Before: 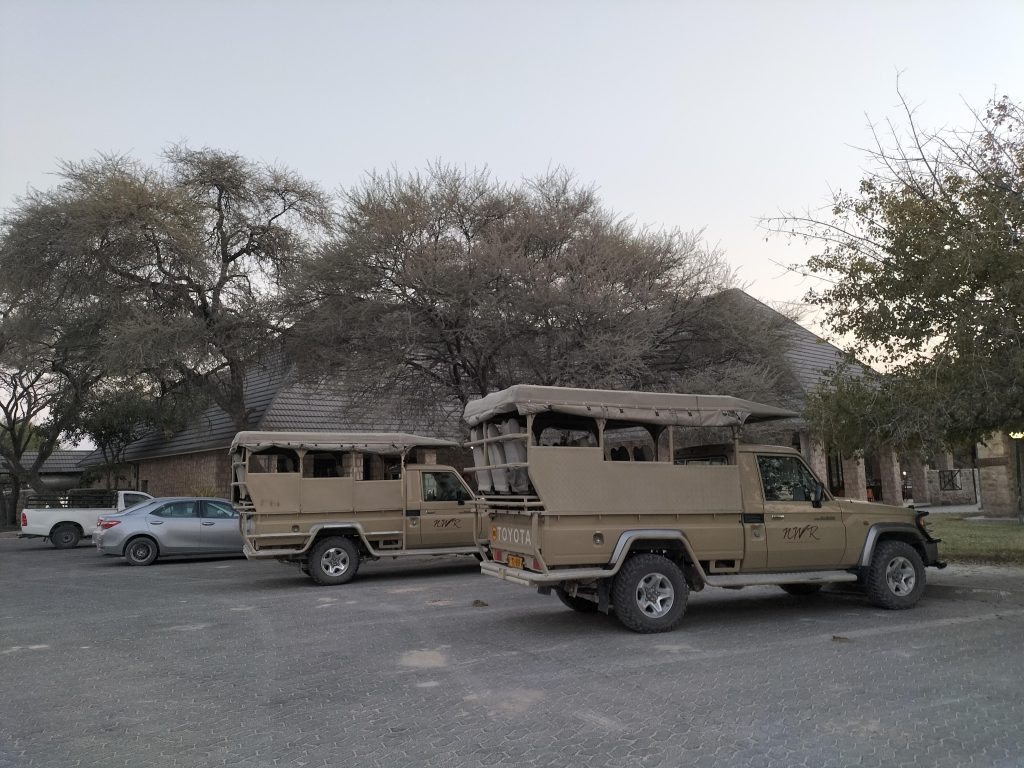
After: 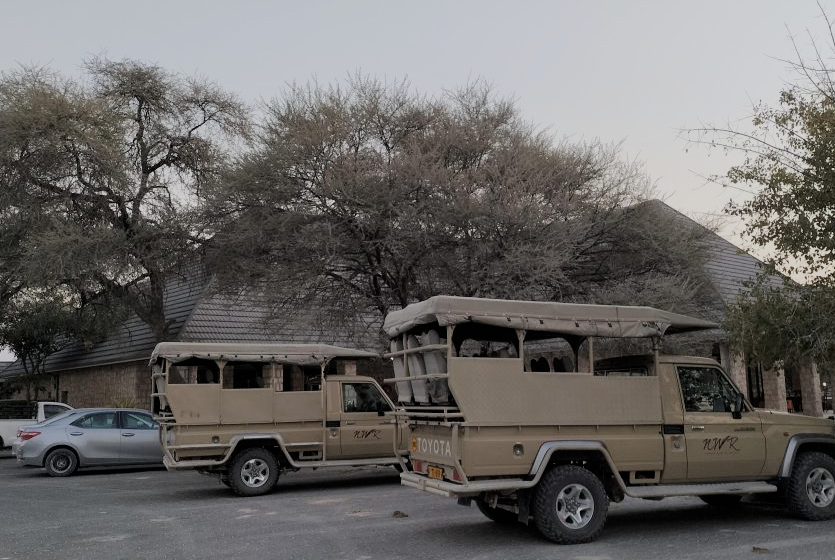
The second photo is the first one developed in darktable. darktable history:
filmic rgb: black relative exposure -7.65 EV, white relative exposure 4.56 EV, threshold -0.269 EV, transition 3.19 EV, structure ↔ texture 99.31%, hardness 3.61, enable highlight reconstruction true
crop: left 7.905%, top 11.632%, right 10.482%, bottom 15.441%
